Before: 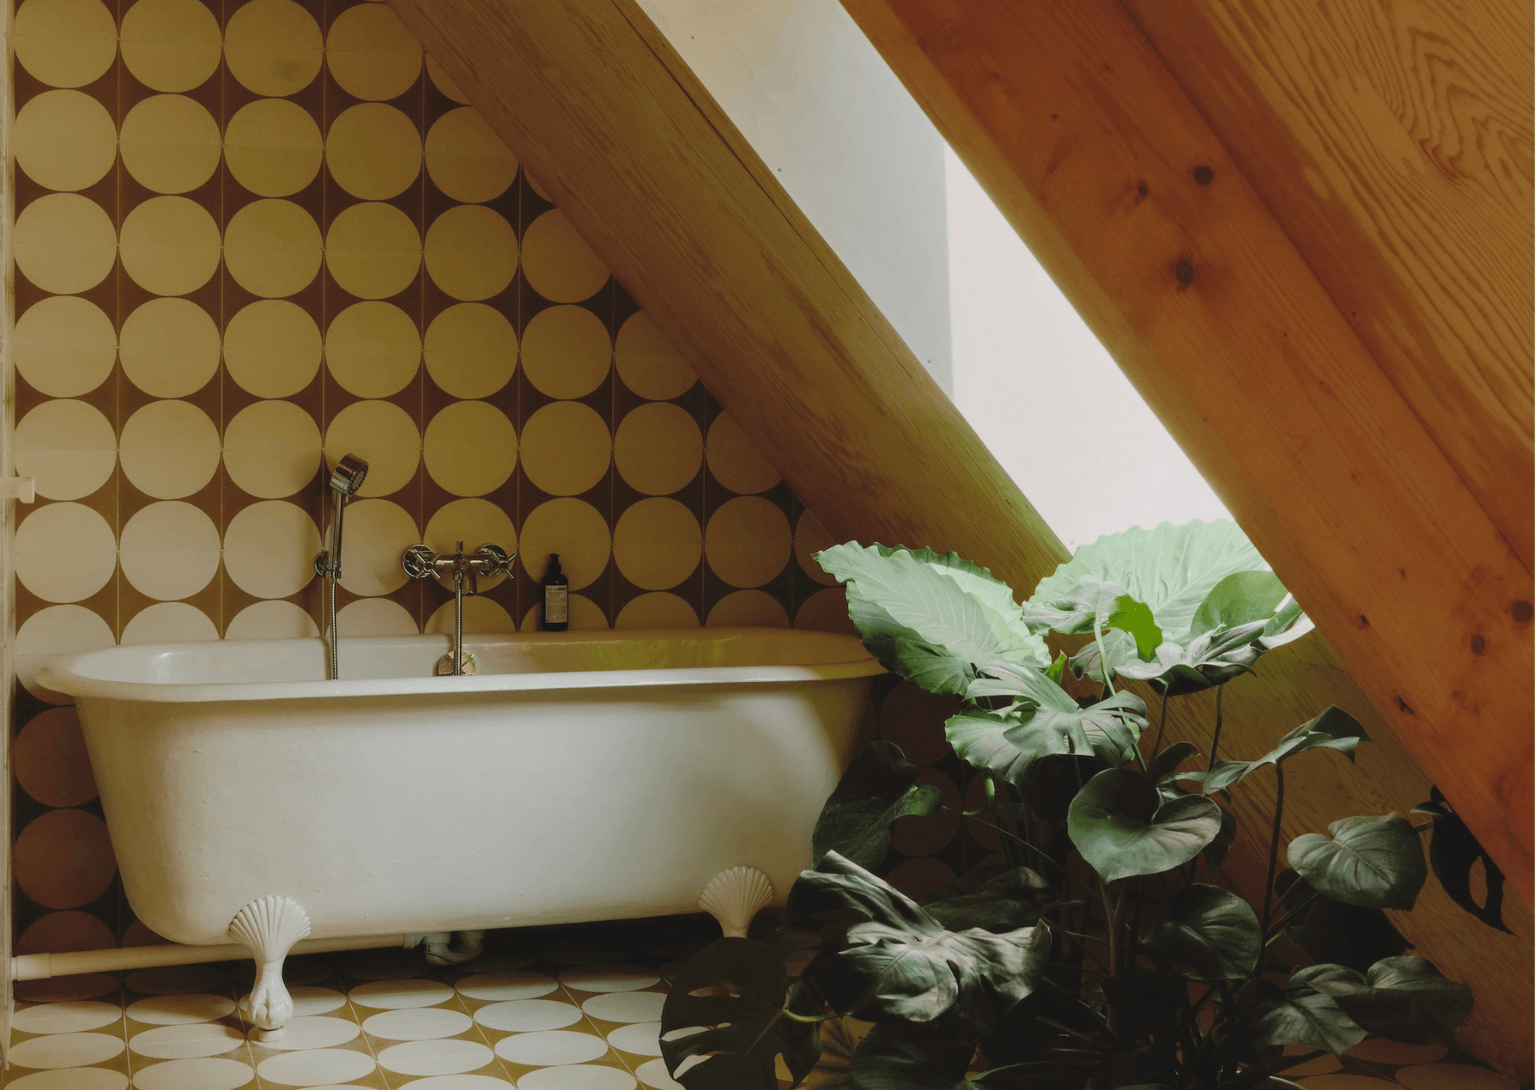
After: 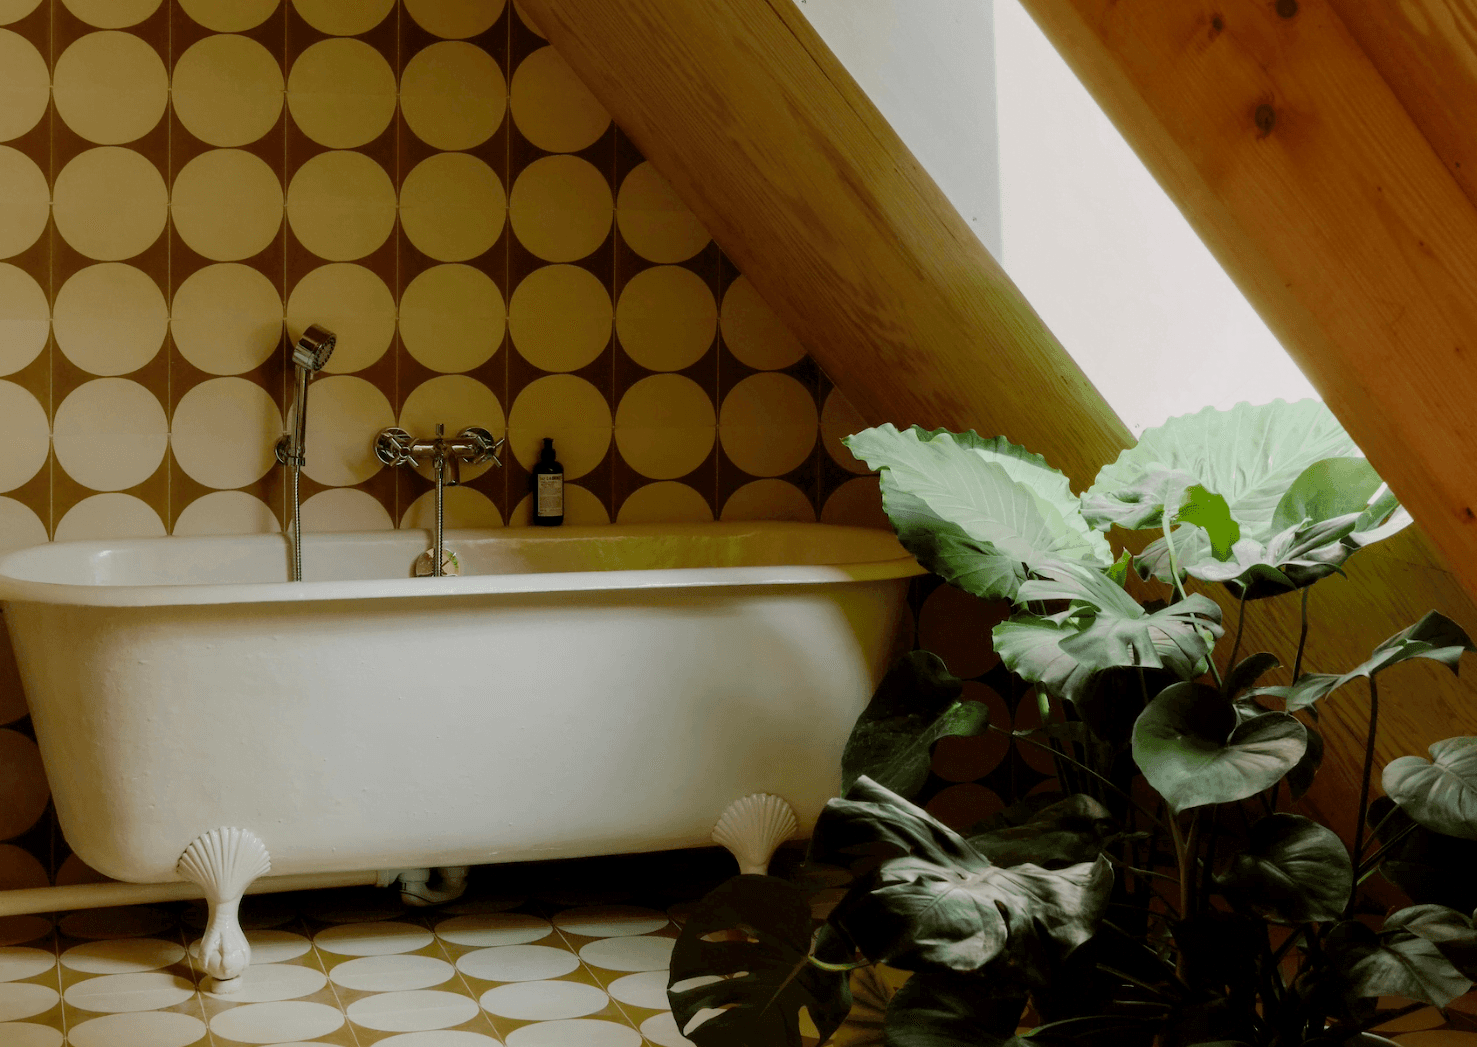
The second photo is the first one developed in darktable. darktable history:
exposure: black level correction 0.01, exposure 0.015 EV, compensate highlight preservation false
crop and rotate: left 4.788%, top 15.529%, right 10.668%
